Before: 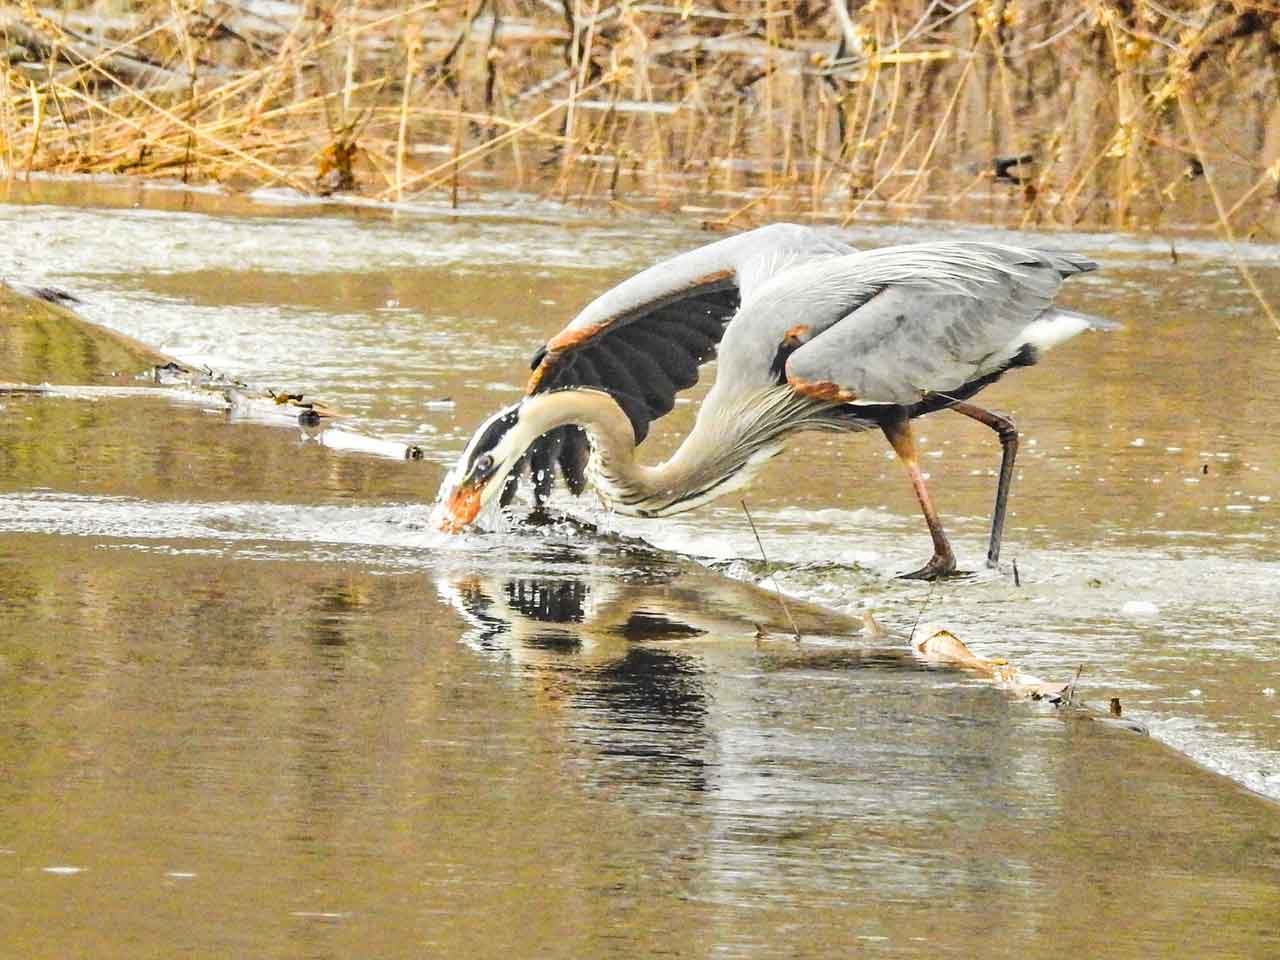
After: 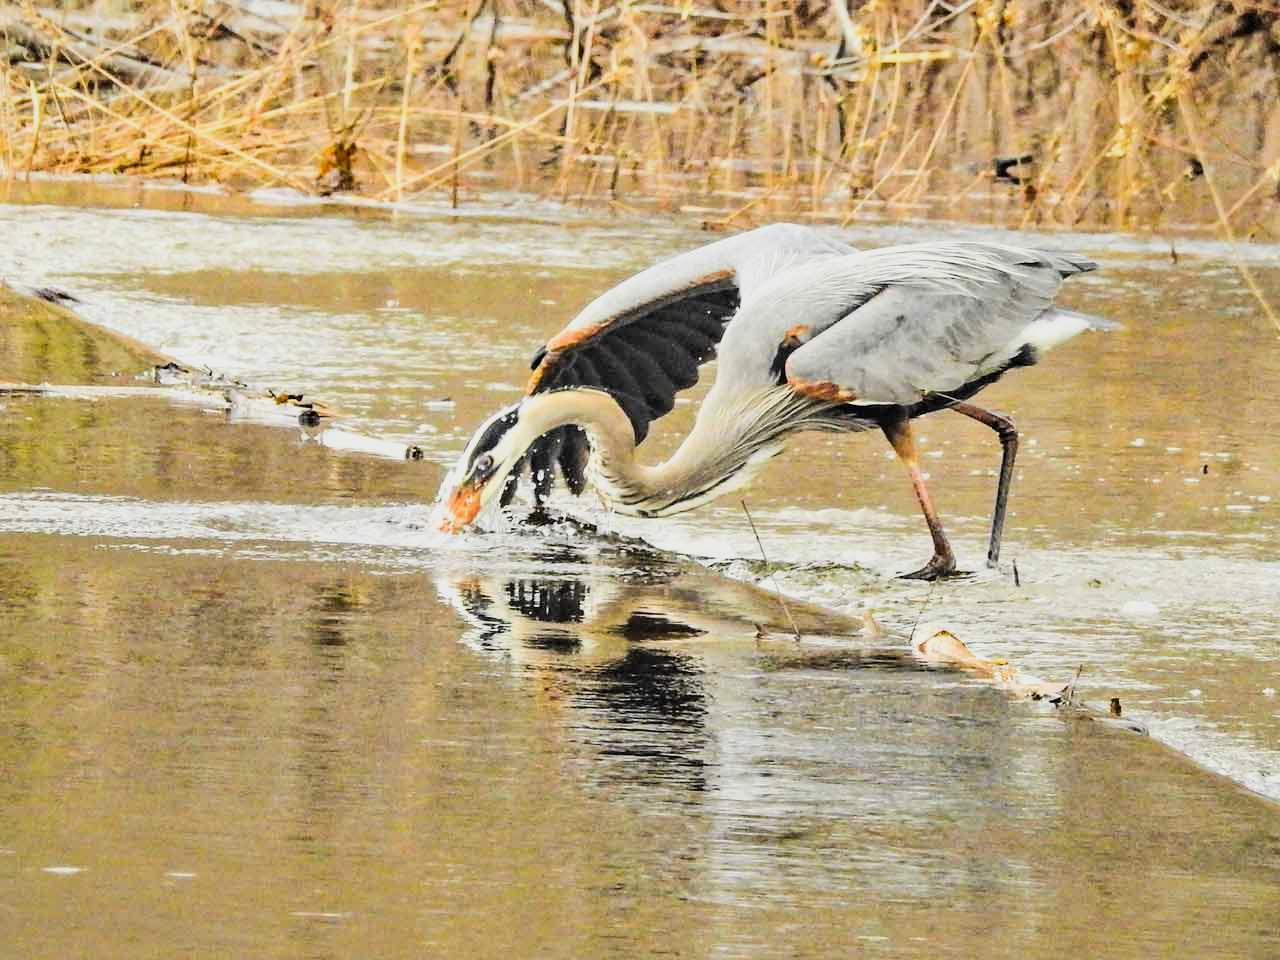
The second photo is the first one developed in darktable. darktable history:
filmic rgb: black relative exposure -8.02 EV, white relative exposure 3.91 EV, threshold 3.06 EV, hardness 4.22, color science v6 (2022), enable highlight reconstruction true
vignetting: fall-off start 97.29%, fall-off radius 78.13%, brightness -0.172, width/height ratio 1.118, dithering 8-bit output
tone equalizer: -8 EV -0.404 EV, -7 EV -0.4 EV, -6 EV -0.322 EV, -5 EV -0.21 EV, -3 EV 0.208 EV, -2 EV 0.332 EV, -1 EV 0.397 EV, +0 EV 0.419 EV, edges refinement/feathering 500, mask exposure compensation -1.57 EV, preserve details no
